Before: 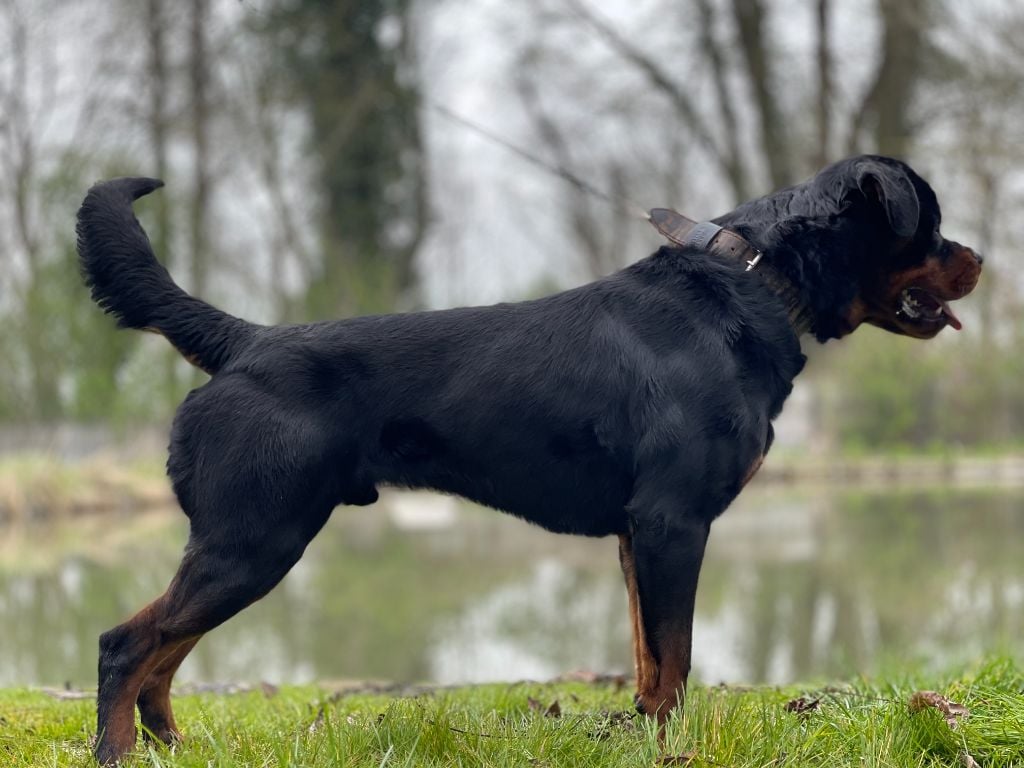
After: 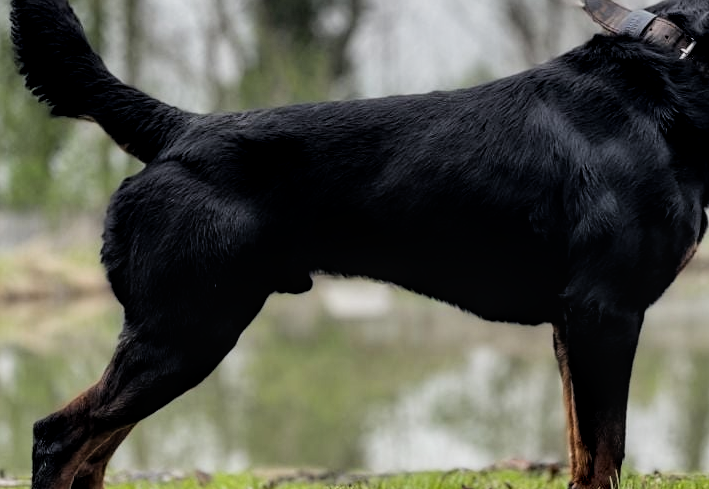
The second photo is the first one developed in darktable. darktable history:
crop: left 6.488%, top 27.668%, right 24.183%, bottom 8.656%
filmic rgb: black relative exposure -5 EV, white relative exposure 3.5 EV, hardness 3.19, contrast 1.2, highlights saturation mix -50%
exposure: compensate highlight preservation false
local contrast: detail 130%
